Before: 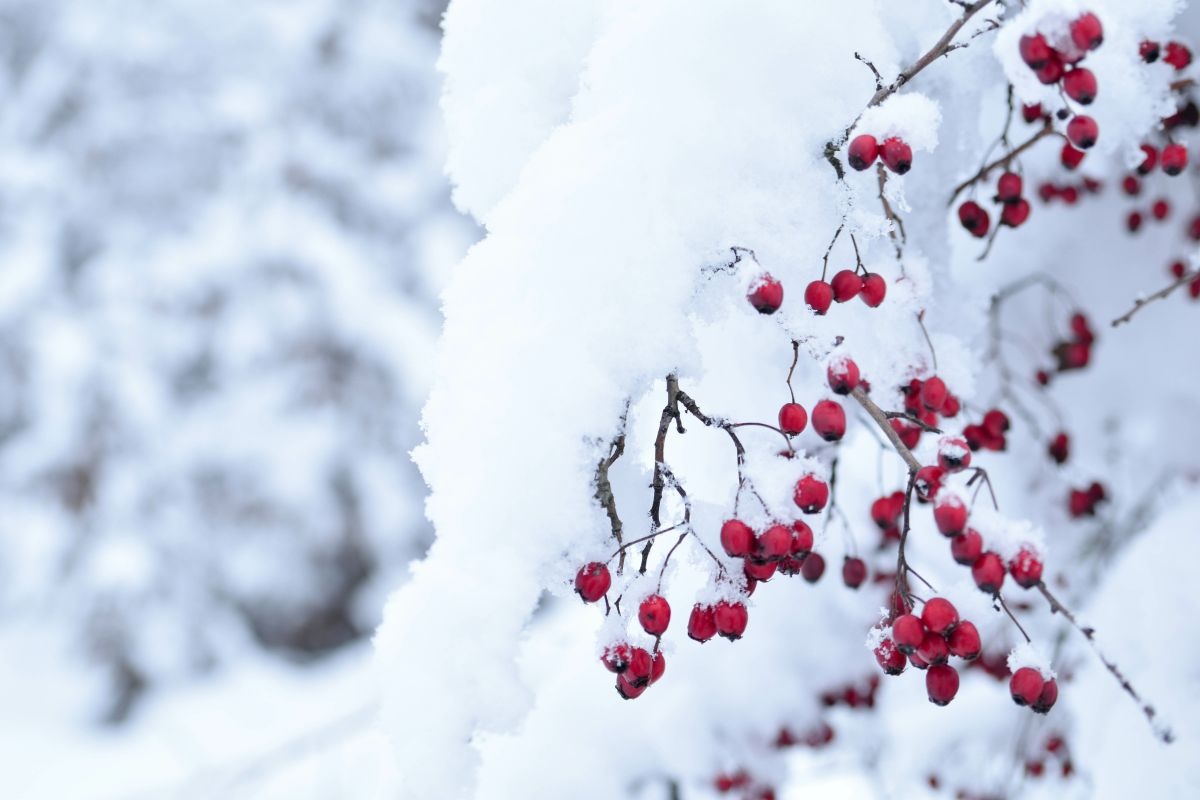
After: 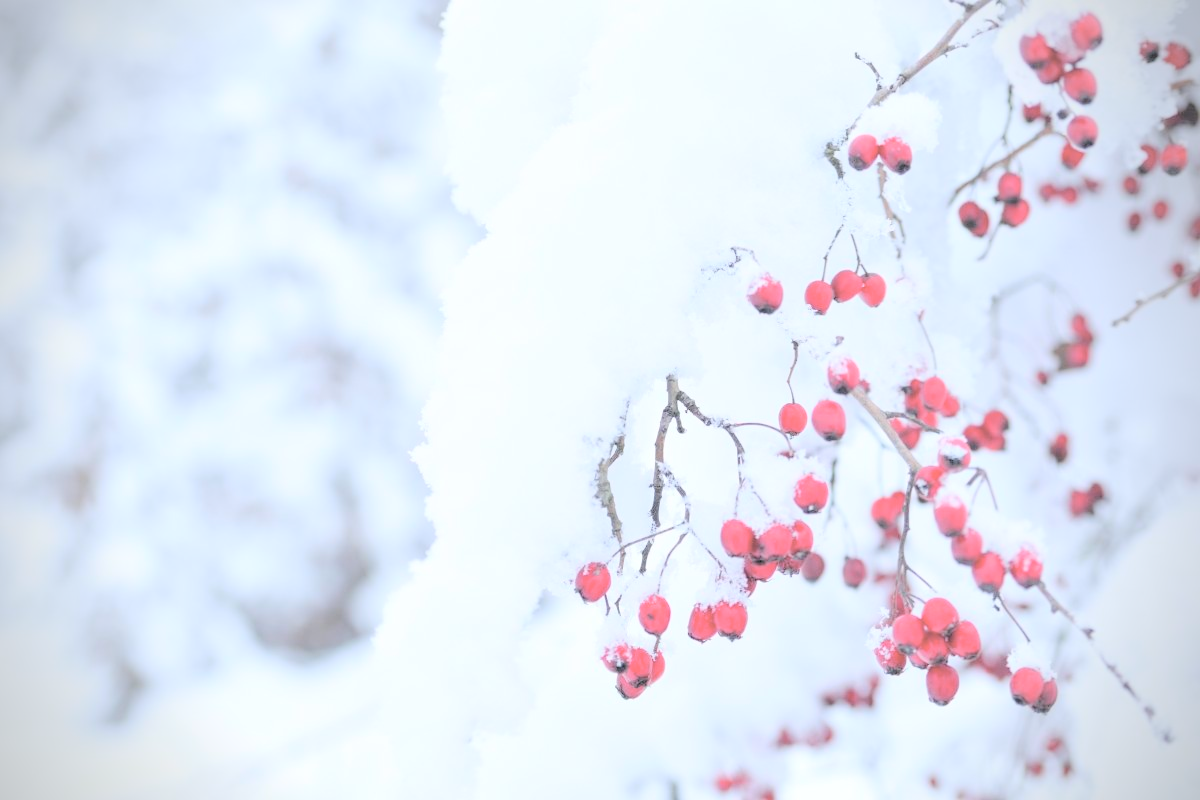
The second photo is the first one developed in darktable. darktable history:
vignetting: on, module defaults
contrast brightness saturation: brightness 1
